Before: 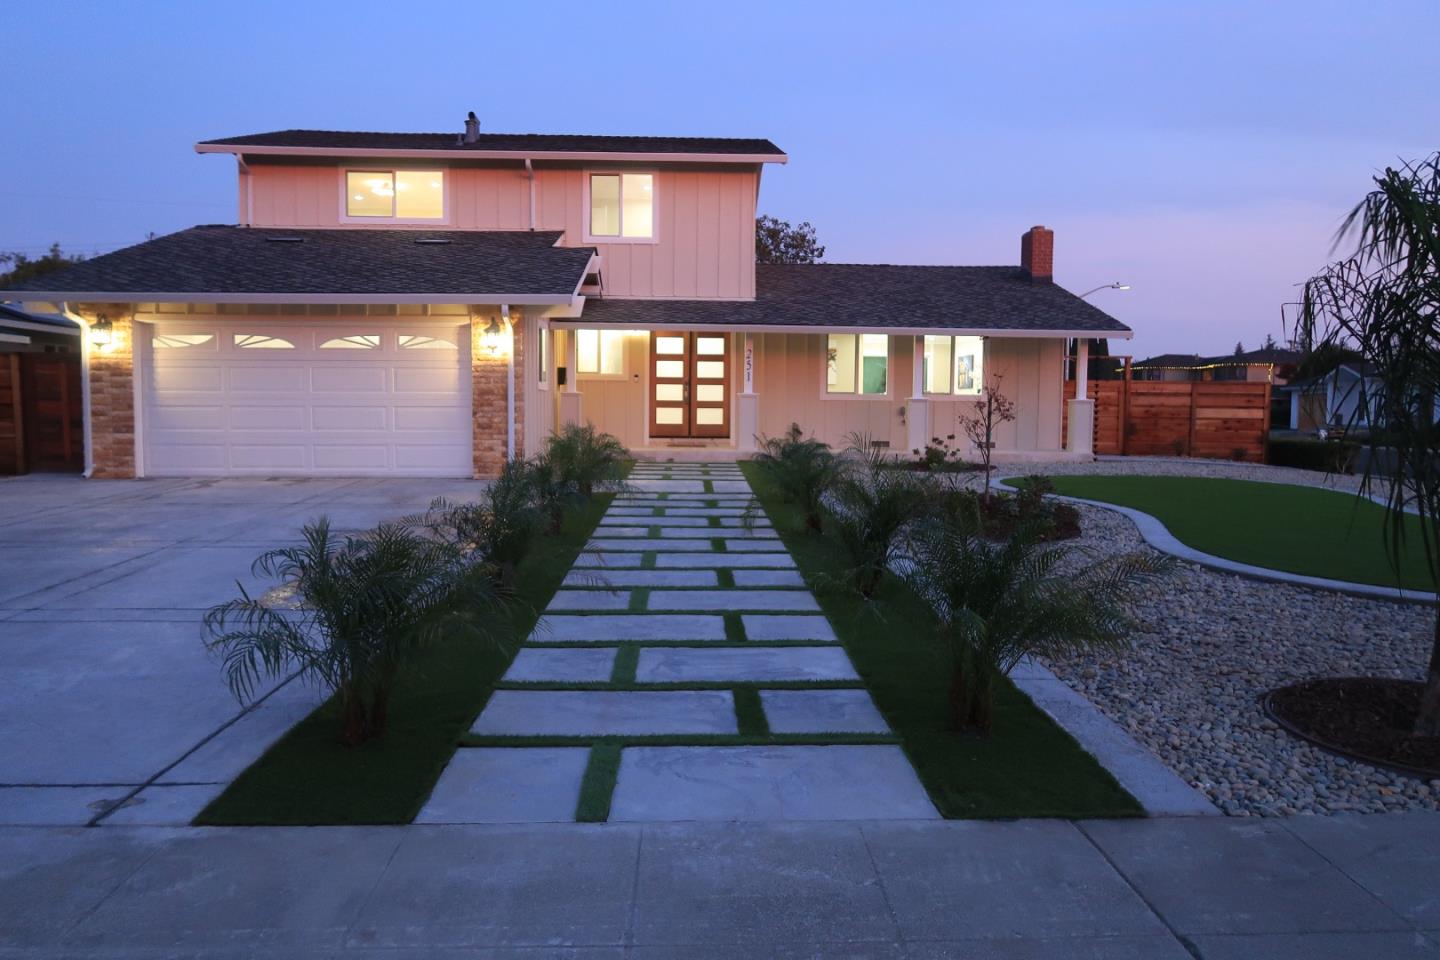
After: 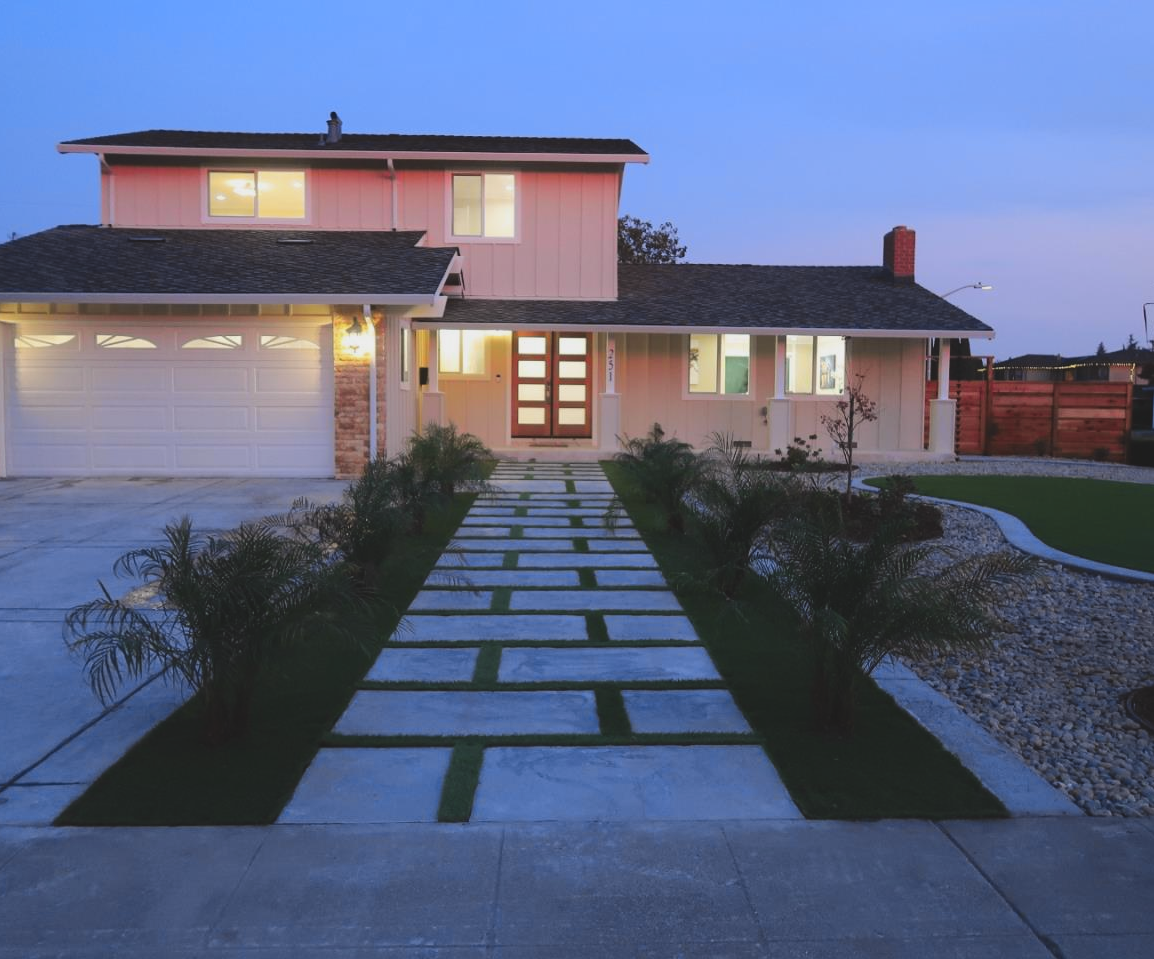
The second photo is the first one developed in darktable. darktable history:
exposure: black level correction -0.015, exposure -0.125 EV, compensate highlight preservation false
tone curve: curves: ch0 [(0, 0.021) (0.049, 0.044) (0.157, 0.131) (0.365, 0.359) (0.499, 0.517) (0.675, 0.667) (0.856, 0.83) (1, 0.969)]; ch1 [(0, 0) (0.302, 0.309) (0.433, 0.443) (0.472, 0.47) (0.502, 0.503) (0.527, 0.516) (0.564, 0.557) (0.614, 0.645) (0.677, 0.722) (0.859, 0.889) (1, 1)]; ch2 [(0, 0) (0.33, 0.301) (0.447, 0.44) (0.487, 0.496) (0.502, 0.501) (0.535, 0.537) (0.565, 0.558) (0.608, 0.624) (1, 1)], color space Lab, independent channels, preserve colors none
crop and rotate: left 9.597%, right 10.195%
